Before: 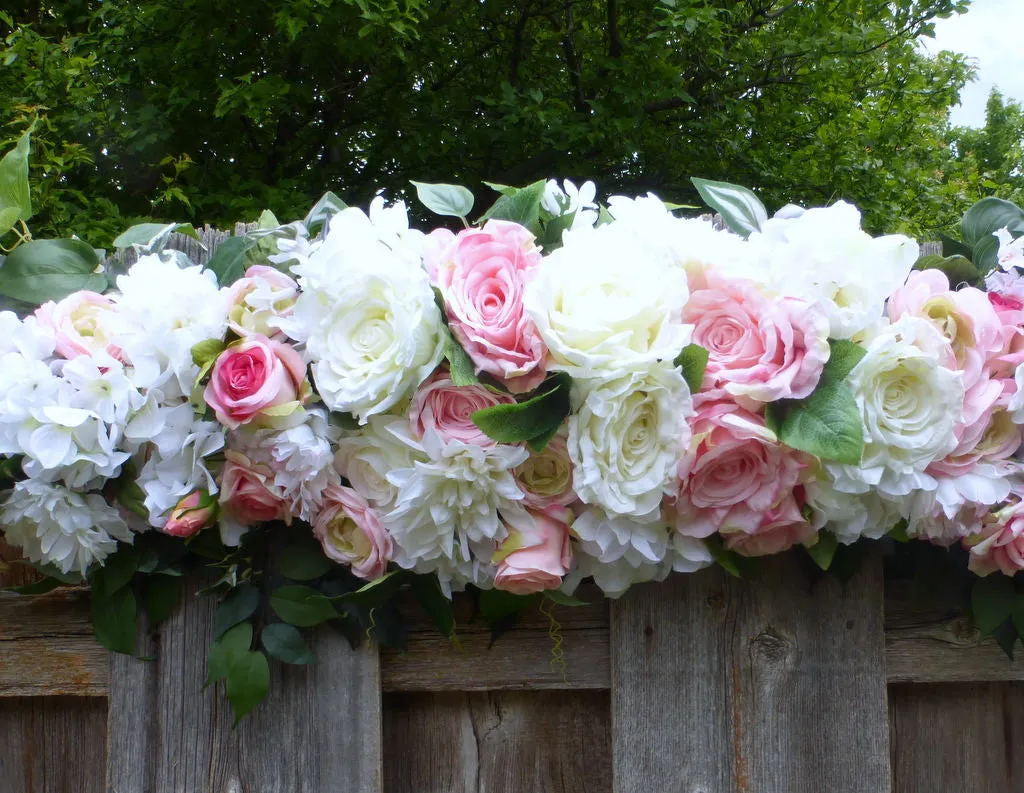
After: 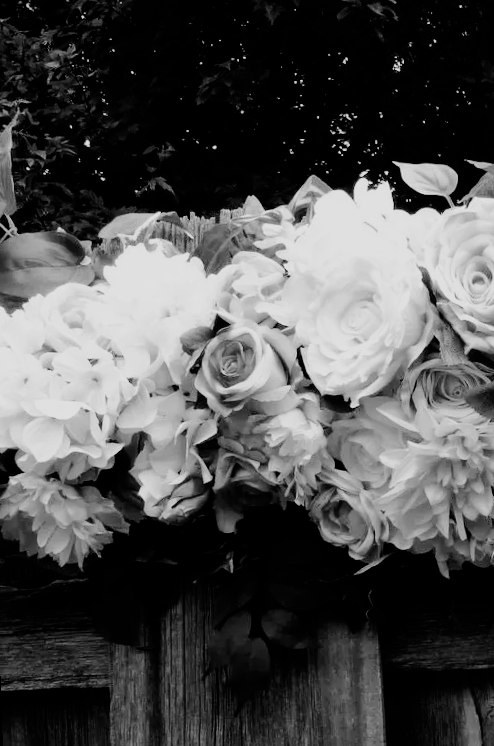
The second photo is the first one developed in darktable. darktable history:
crop and rotate: left 0%, top 0%, right 50.845%
color calibration: output gray [0.267, 0.423, 0.267, 0], illuminant same as pipeline (D50), adaptation none (bypass)
shadows and highlights: shadows 10, white point adjustment 1, highlights -40
white balance: red 0.931, blue 1.11
filmic rgb: black relative exposure -5 EV, hardness 2.88, contrast 1.4, highlights saturation mix -30%
rotate and perspective: rotation -2°, crop left 0.022, crop right 0.978, crop top 0.049, crop bottom 0.951
tone equalizer: -8 EV -0.417 EV, -7 EV -0.389 EV, -6 EV -0.333 EV, -5 EV -0.222 EV, -3 EV 0.222 EV, -2 EV 0.333 EV, -1 EV 0.389 EV, +0 EV 0.417 EV, edges refinement/feathering 500, mask exposure compensation -1.57 EV, preserve details no
monochrome: a -71.75, b 75.82
